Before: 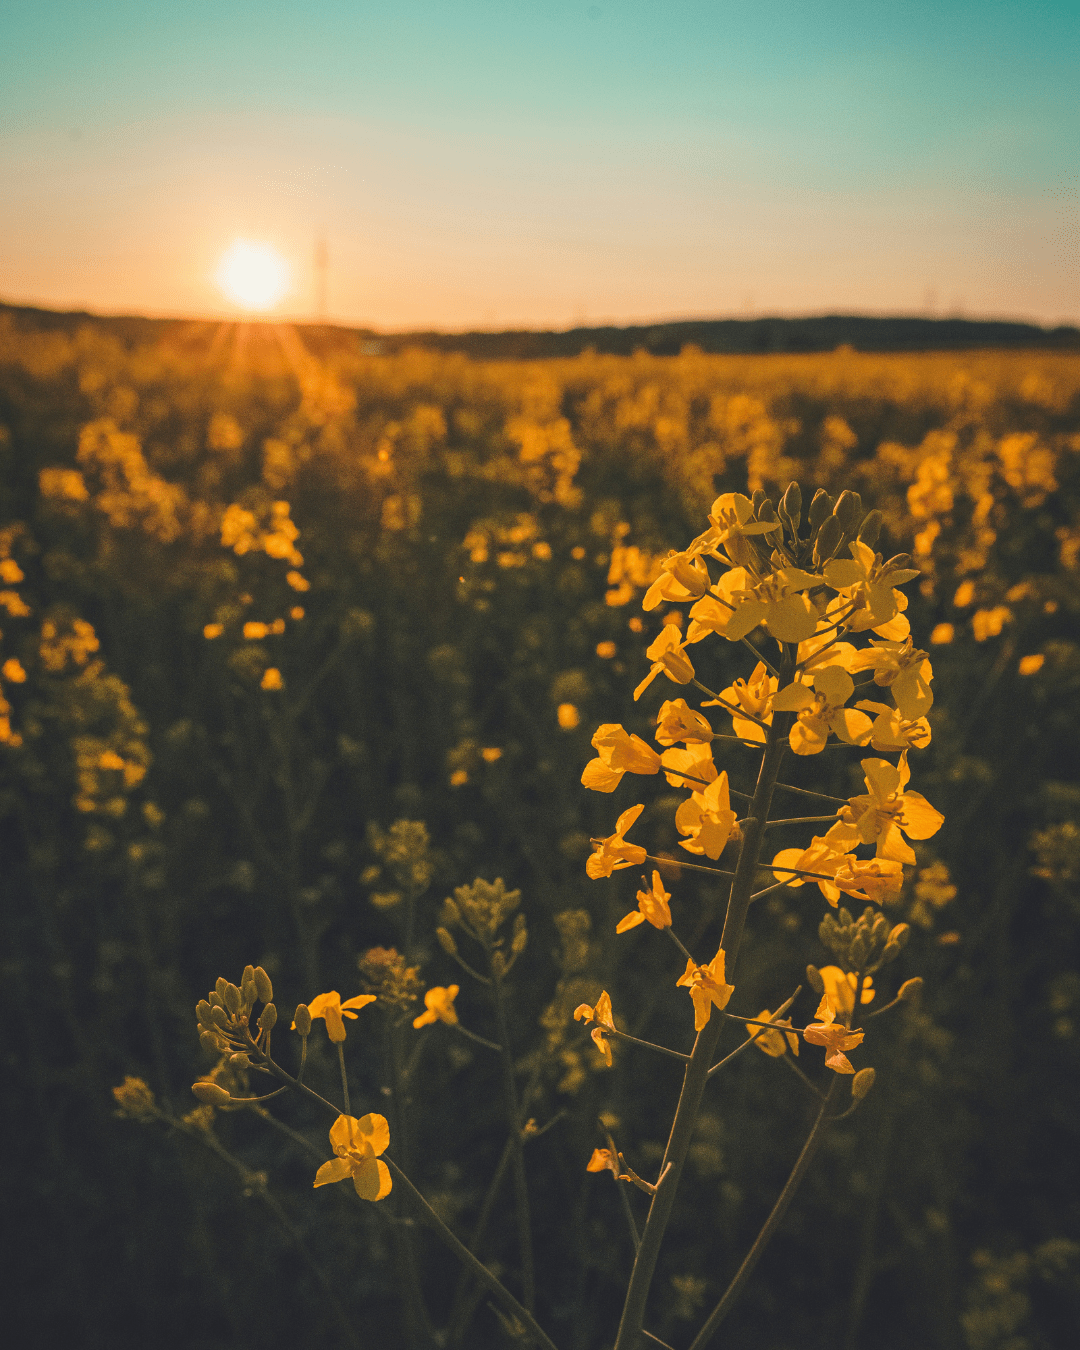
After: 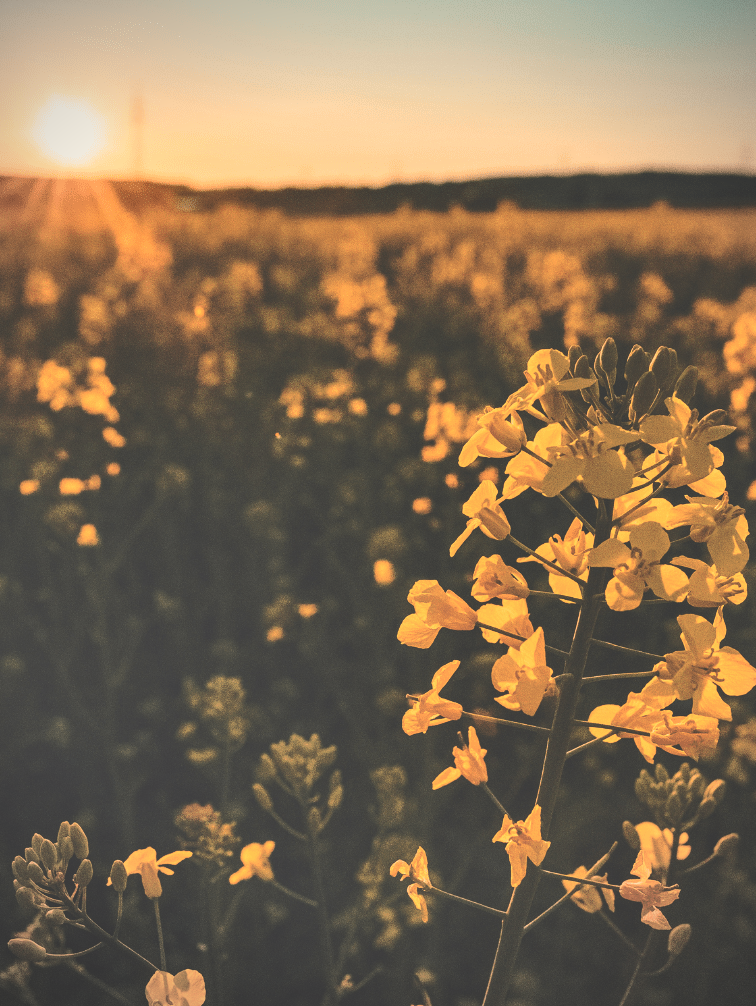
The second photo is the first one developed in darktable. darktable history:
vignetting: on, module defaults
exposure: black level correction -0.061, exposure -0.05 EV, compensate highlight preservation false
crop and rotate: left 17.086%, top 10.693%, right 12.879%, bottom 14.721%
color correction: highlights a* 0.879, highlights b* 2.77, saturation 1.07
contrast brightness saturation: contrast 0.297
shadows and highlights: soften with gaussian
